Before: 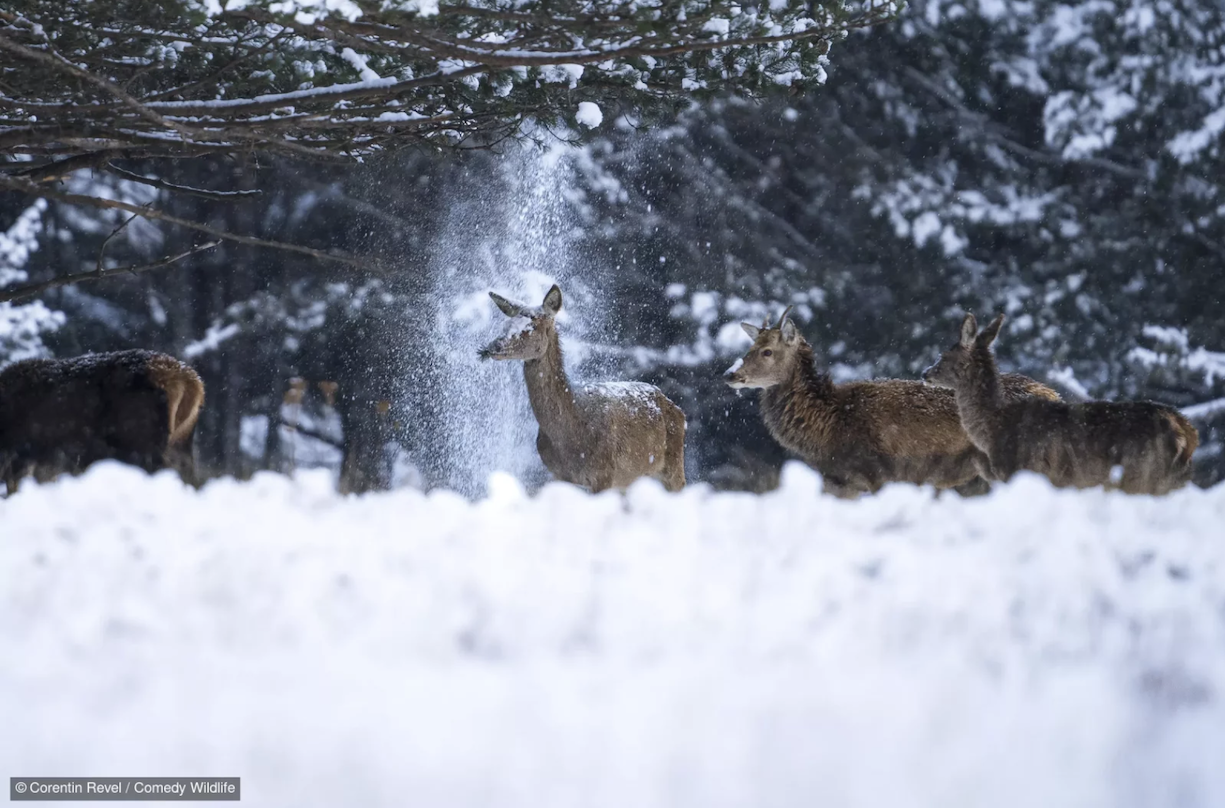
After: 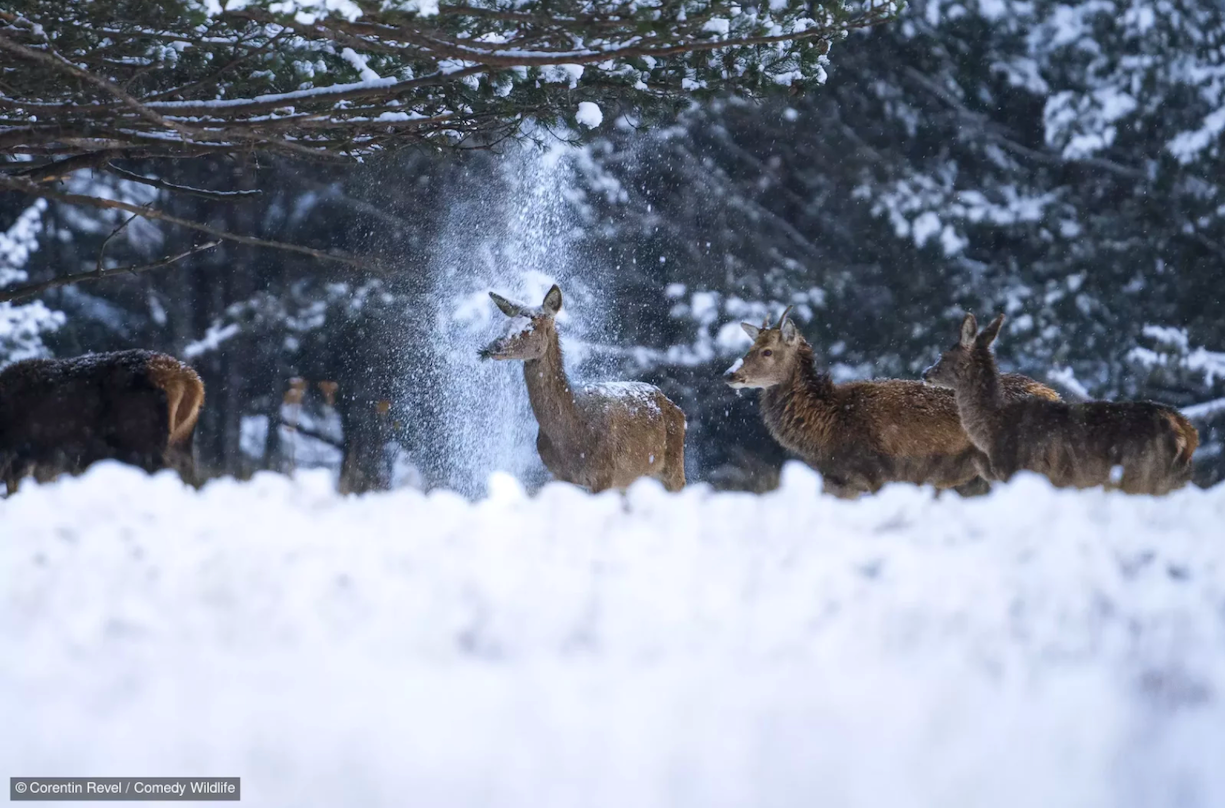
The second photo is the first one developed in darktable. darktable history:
contrast brightness saturation: contrast 0.035, saturation 0.157
